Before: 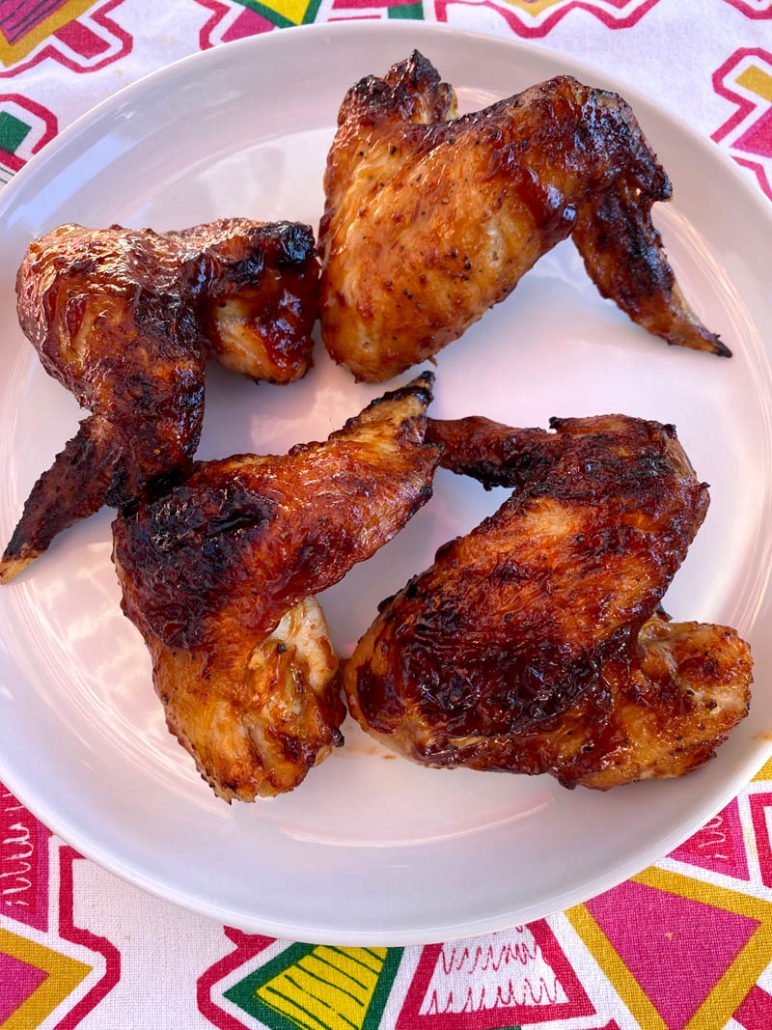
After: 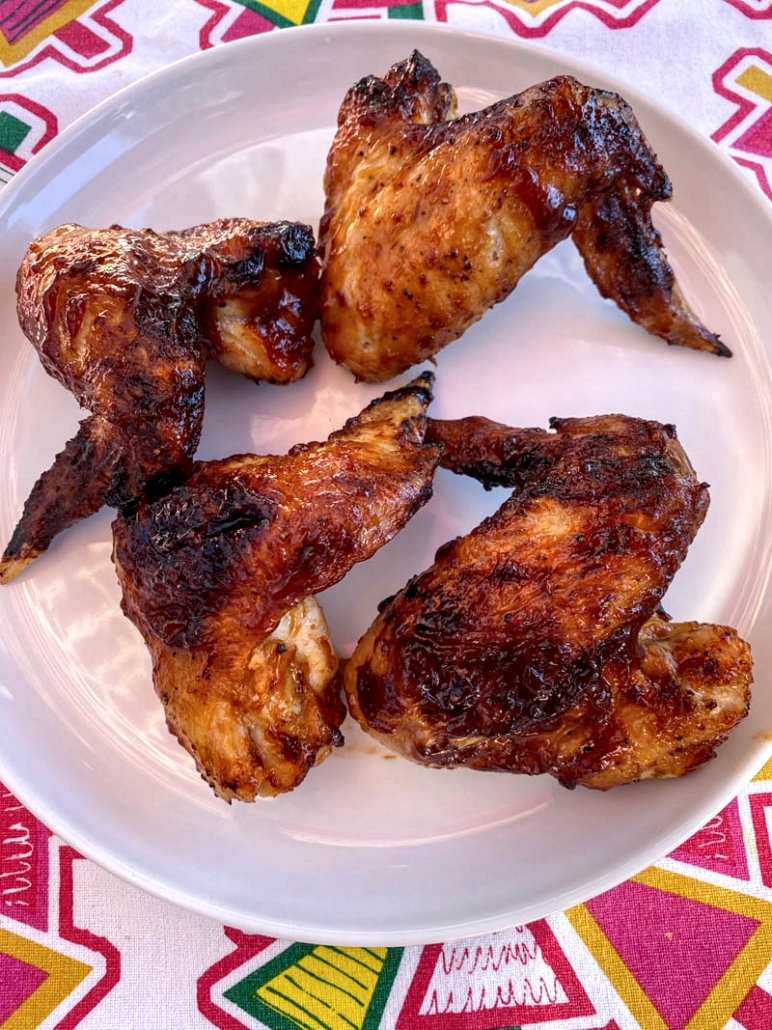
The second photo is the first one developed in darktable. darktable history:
local contrast: detail 130%
contrast brightness saturation: saturation -0.058
